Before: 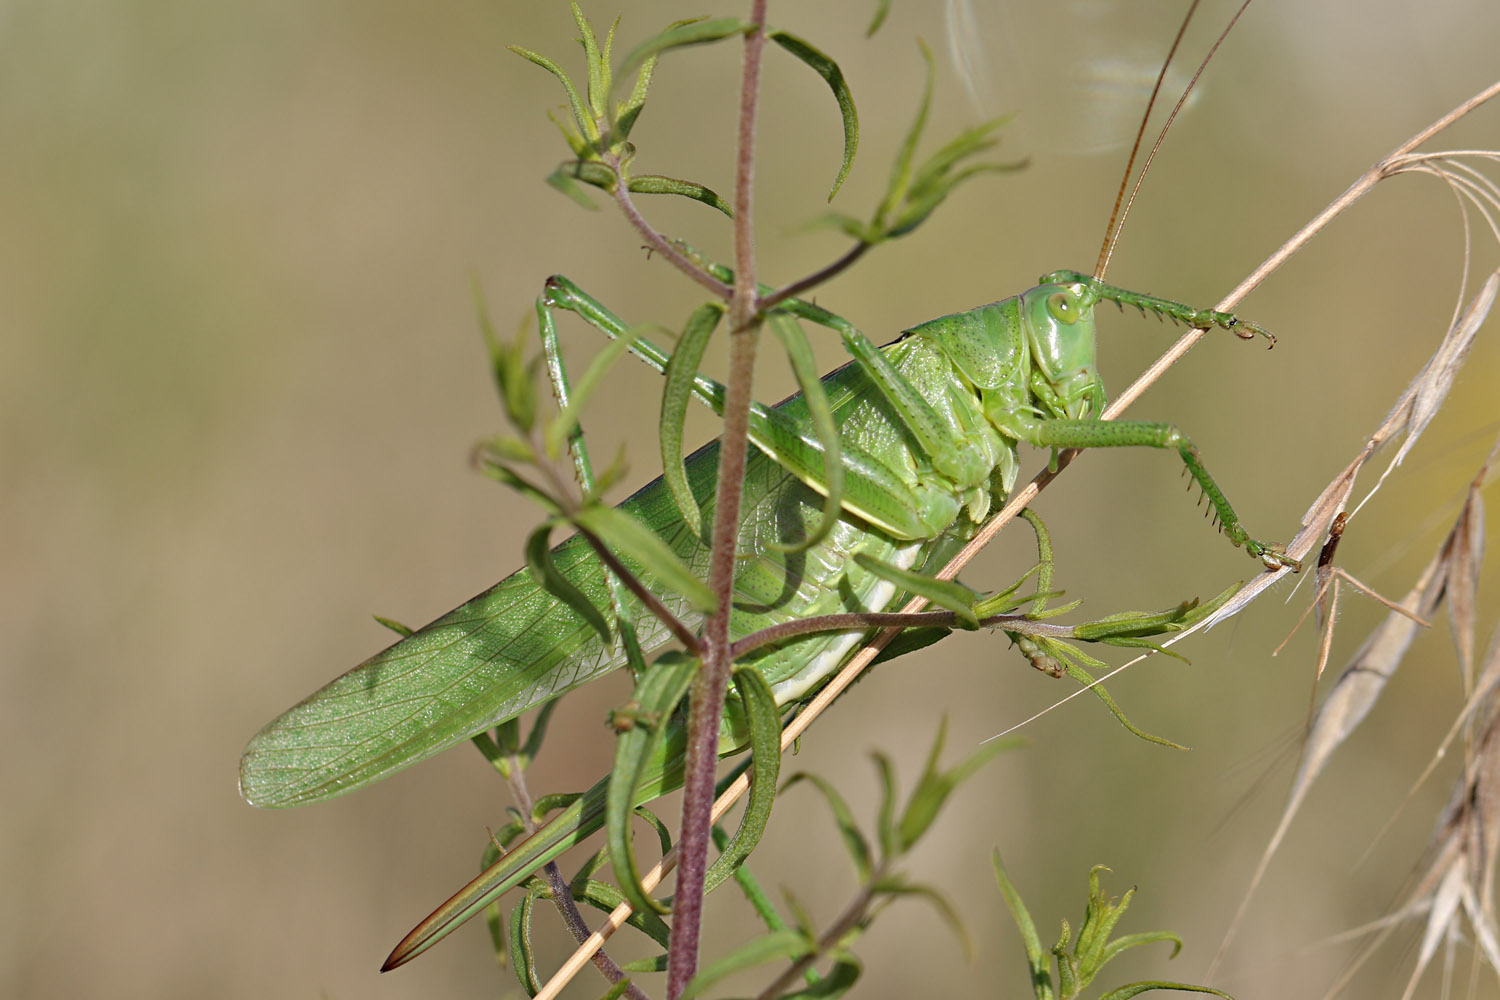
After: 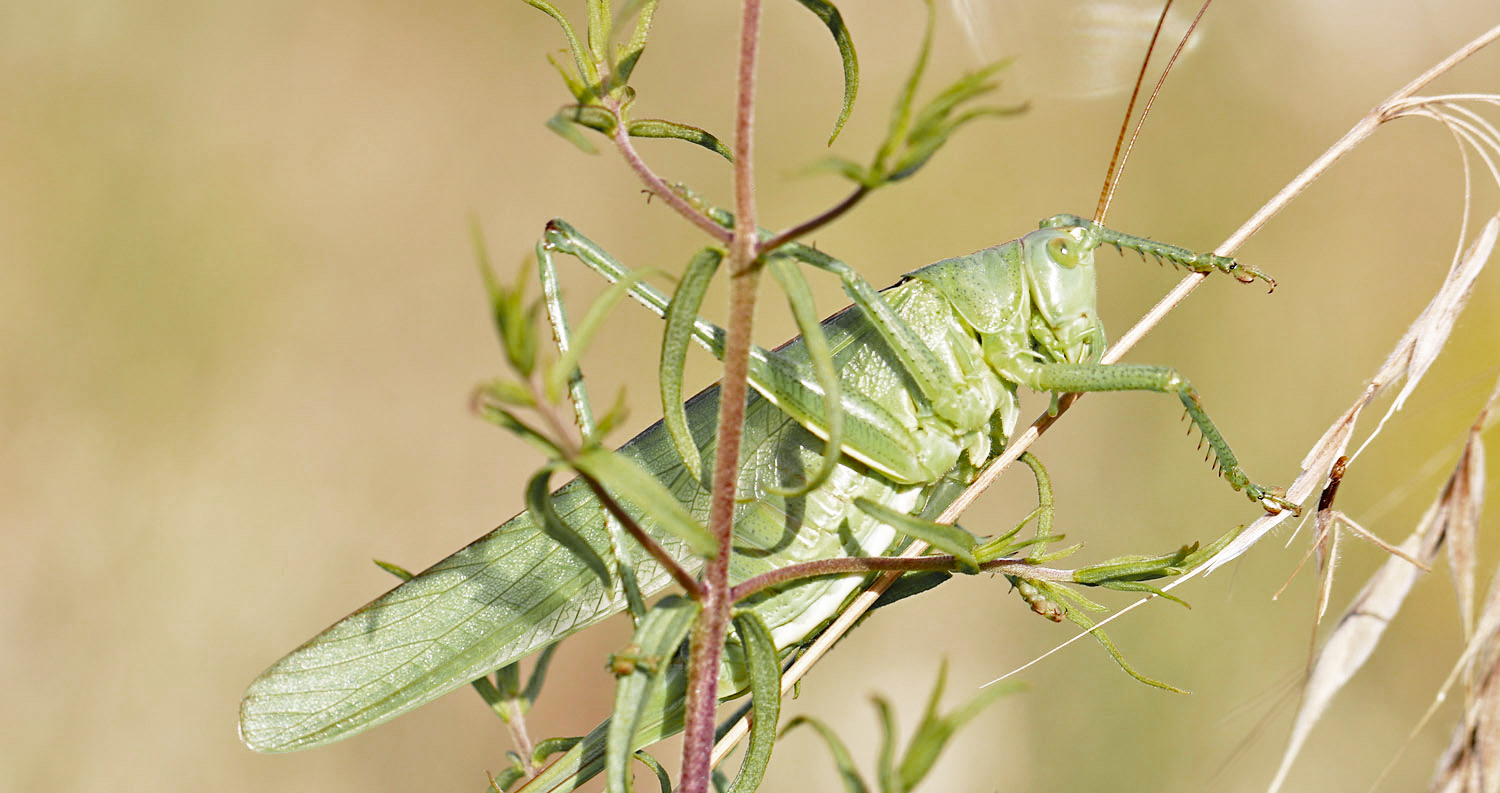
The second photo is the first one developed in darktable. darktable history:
color zones: curves: ch0 [(0.004, 0.388) (0.125, 0.392) (0.25, 0.404) (0.375, 0.5) (0.5, 0.5) (0.625, 0.5) (0.75, 0.5) (0.875, 0.5)]; ch1 [(0, 0.5) (0.125, 0.5) (0.25, 0.5) (0.375, 0.124) (0.524, 0.124) (0.645, 0.128) (0.789, 0.132) (0.914, 0.096) (0.998, 0.068)]
graduated density: density 0.38 EV, hardness 21%, rotation -6.11°, saturation 32%
base curve: curves: ch0 [(0, 0) (0.012, 0.01) (0.073, 0.168) (0.31, 0.711) (0.645, 0.957) (1, 1)], preserve colors none
crop and rotate: top 5.667%, bottom 14.937%
